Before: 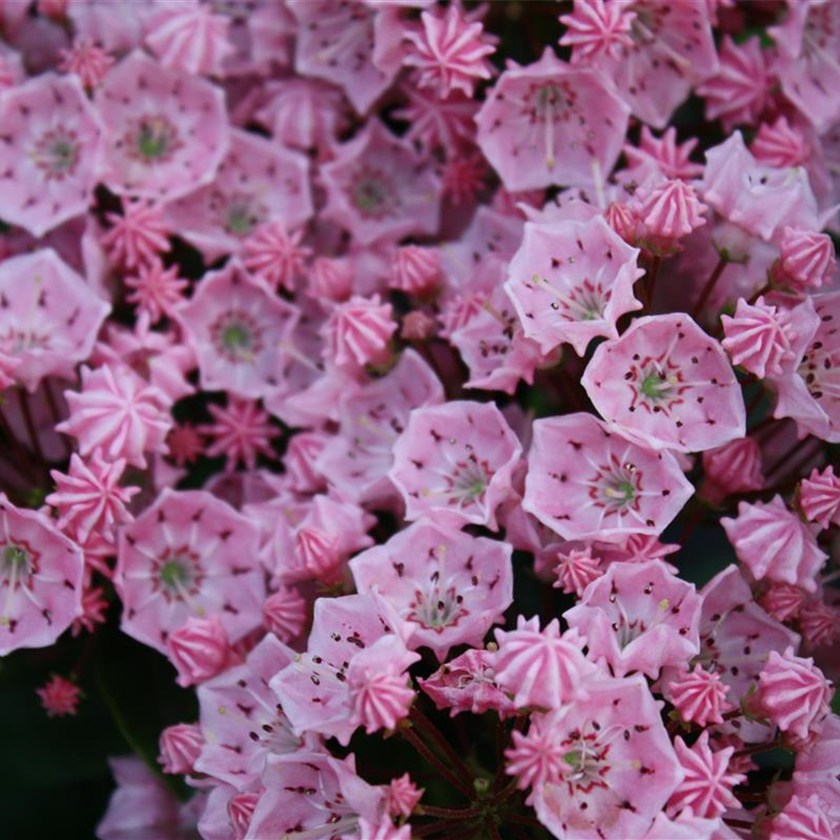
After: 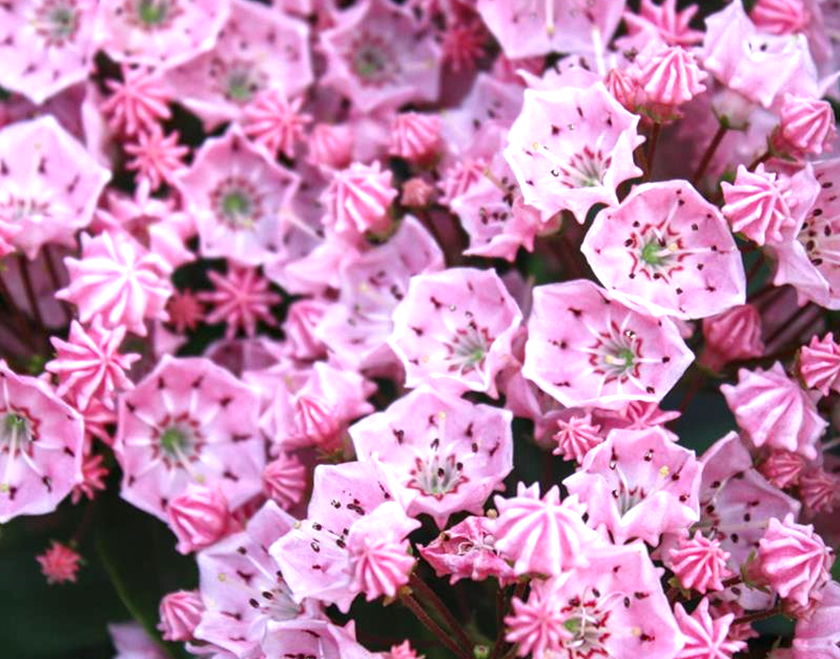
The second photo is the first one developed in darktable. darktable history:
crop and rotate: top 15.946%, bottom 5.53%
local contrast: on, module defaults
exposure: black level correction 0, exposure 1.095 EV, compensate highlight preservation false
